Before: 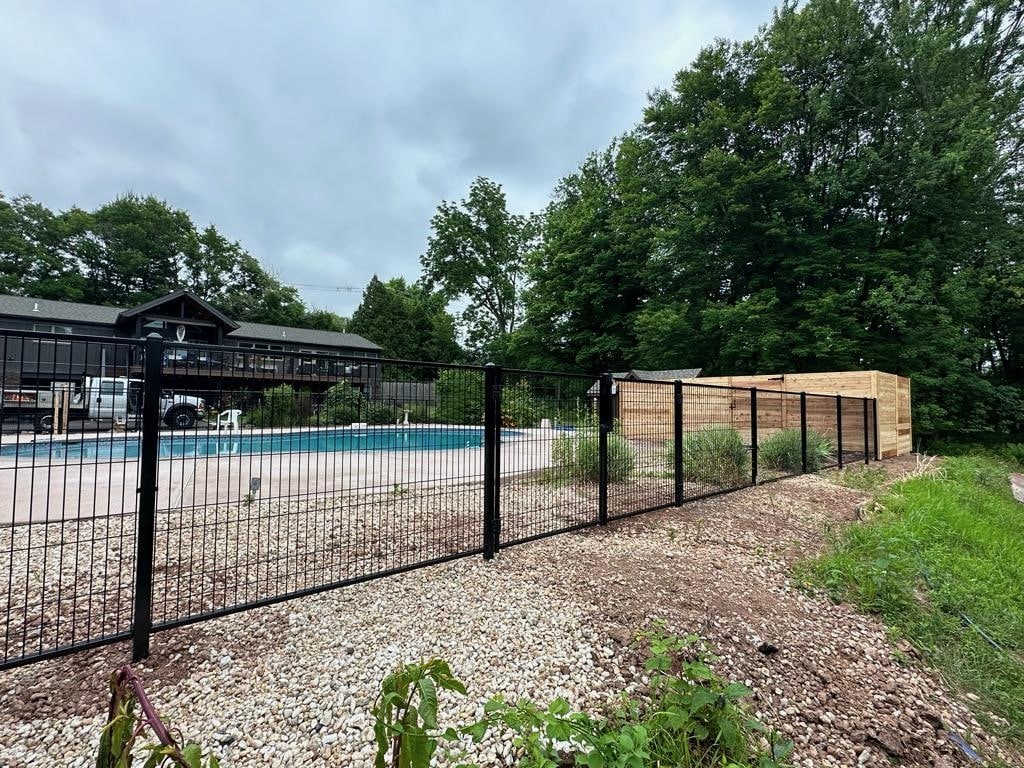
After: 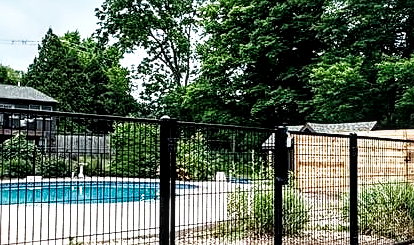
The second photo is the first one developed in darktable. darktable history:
local contrast: highlights 60%, shadows 60%, detail 160%
shadows and highlights: shadows 0, highlights 40
sharpen: amount 0.575
crop: left 31.751%, top 32.172%, right 27.8%, bottom 35.83%
contrast brightness saturation: contrast -0.02, brightness -0.01, saturation 0.03
base curve: curves: ch0 [(0, 0) (0.028, 0.03) (0.121, 0.232) (0.46, 0.748) (0.859, 0.968) (1, 1)], preserve colors none
